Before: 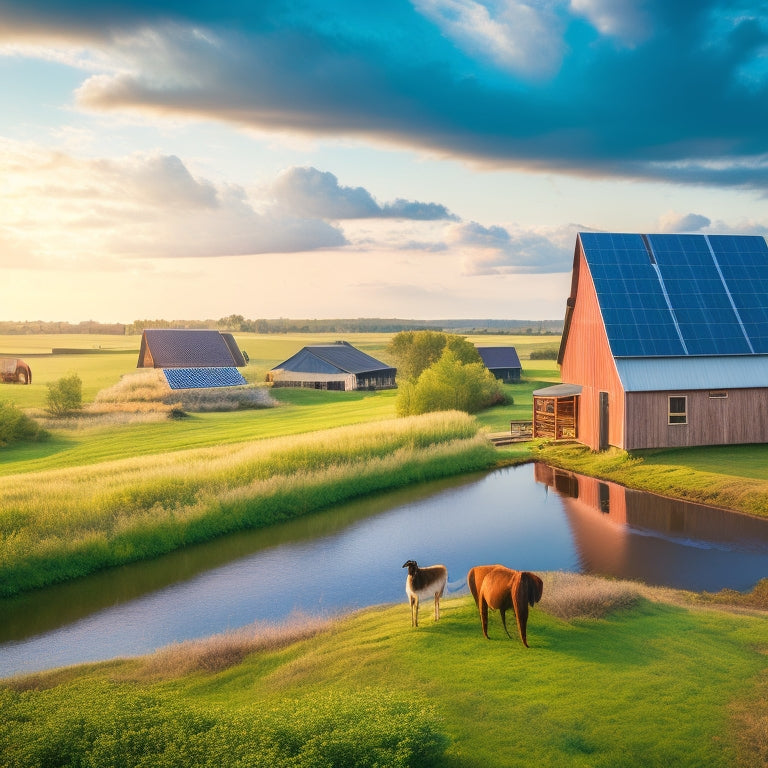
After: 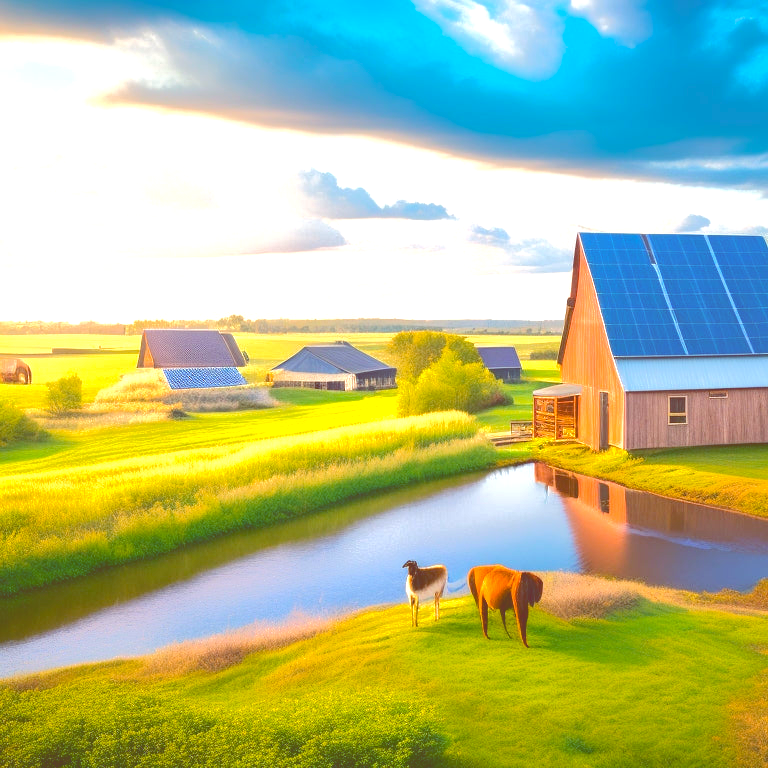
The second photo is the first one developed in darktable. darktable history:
exposure: black level correction -0.001, exposure 0.9 EV, compensate highlight preservation false
color balance rgb: shadows lift › chroma 2.031%, shadows lift › hue 249.77°, global offset › luminance -0.211%, global offset › chroma 0.27%, perceptual saturation grading › global saturation 25.852%
tone curve: curves: ch0 [(0, 0) (0.003, 0.264) (0.011, 0.264) (0.025, 0.265) (0.044, 0.269) (0.069, 0.273) (0.1, 0.28) (0.136, 0.292) (0.177, 0.309) (0.224, 0.336) (0.277, 0.371) (0.335, 0.412) (0.399, 0.469) (0.468, 0.533) (0.543, 0.595) (0.623, 0.66) (0.709, 0.73) (0.801, 0.8) (0.898, 0.854) (1, 1)], color space Lab, independent channels, preserve colors none
